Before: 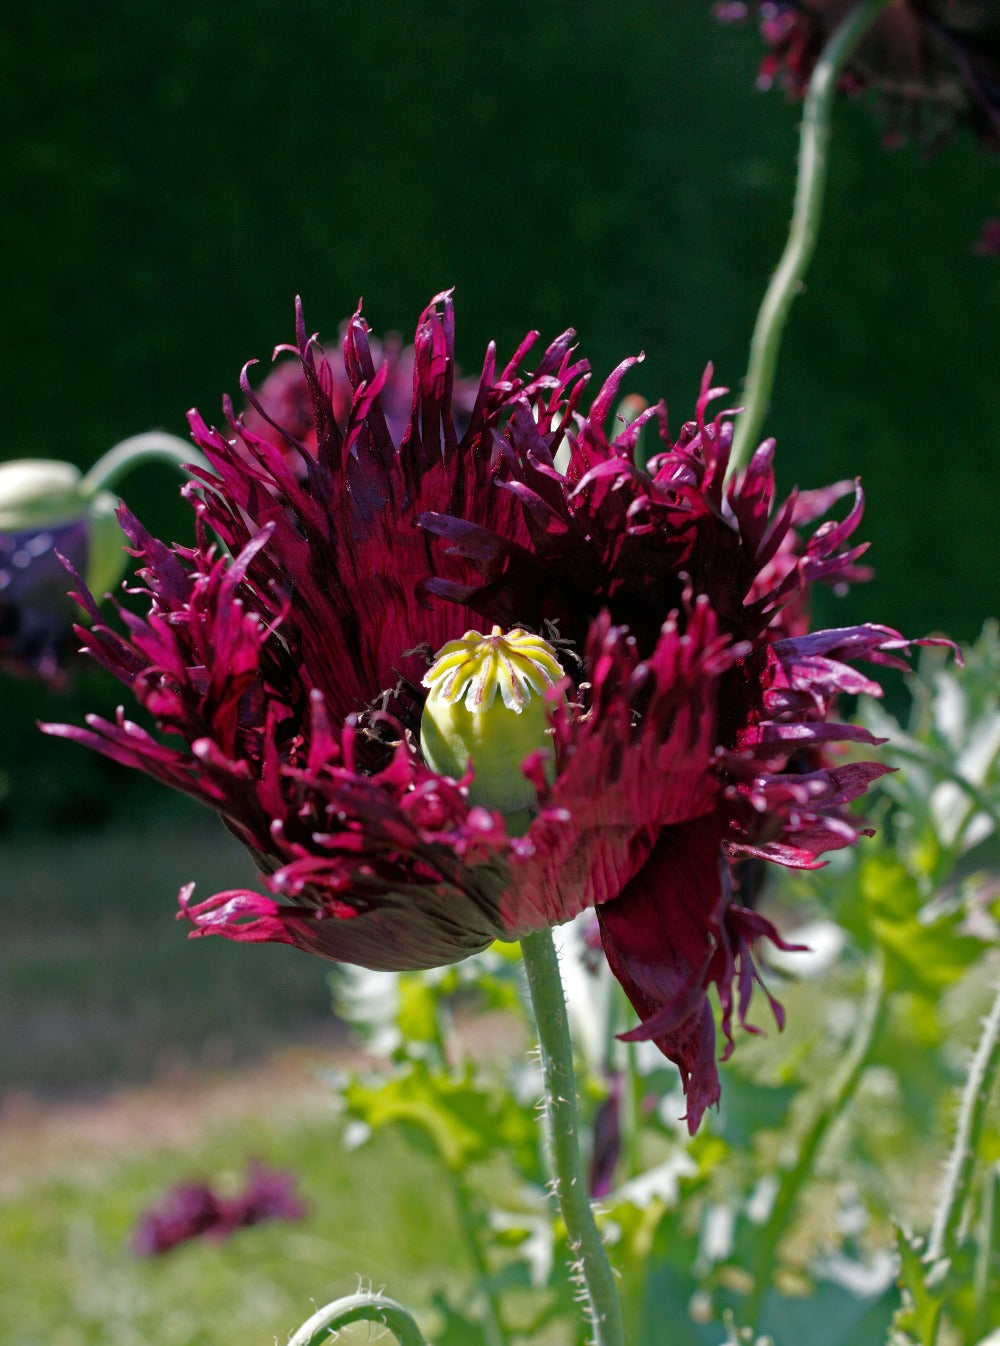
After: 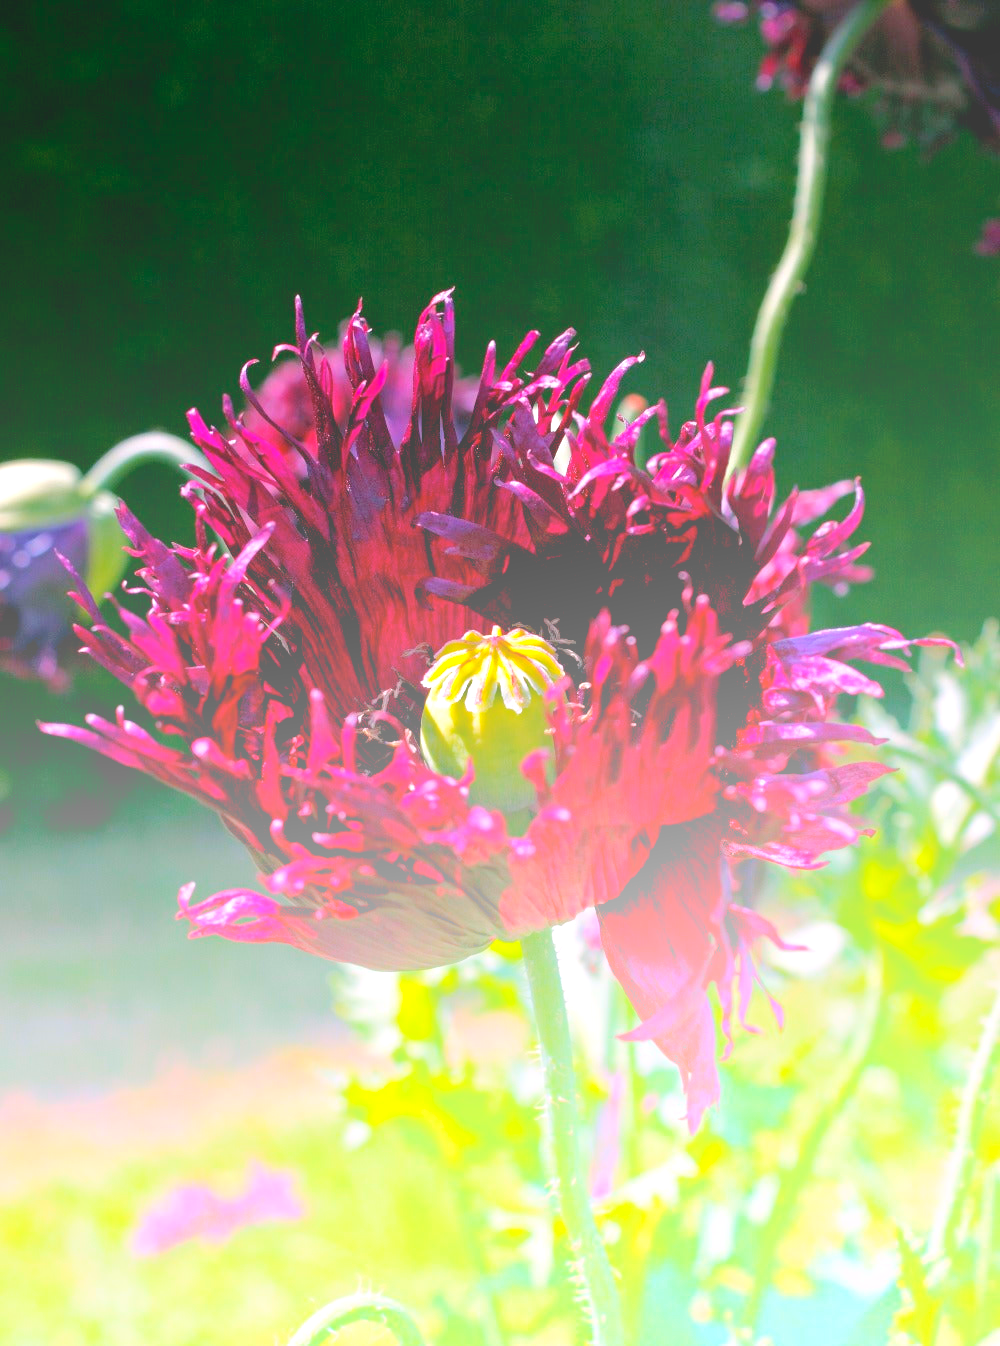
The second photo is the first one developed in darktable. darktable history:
white balance: emerald 1
bloom: size 70%, threshold 25%, strength 70%
color balance rgb: shadows lift › chroma 2%, shadows lift › hue 217.2°, power › chroma 0.25%, power › hue 60°, highlights gain › chroma 1.5%, highlights gain › hue 309.6°, global offset › luminance -0.5%, perceptual saturation grading › global saturation 15%, global vibrance 20%
exposure: black level correction 0, exposure 0.7 EV, compensate exposure bias true, compensate highlight preservation false
